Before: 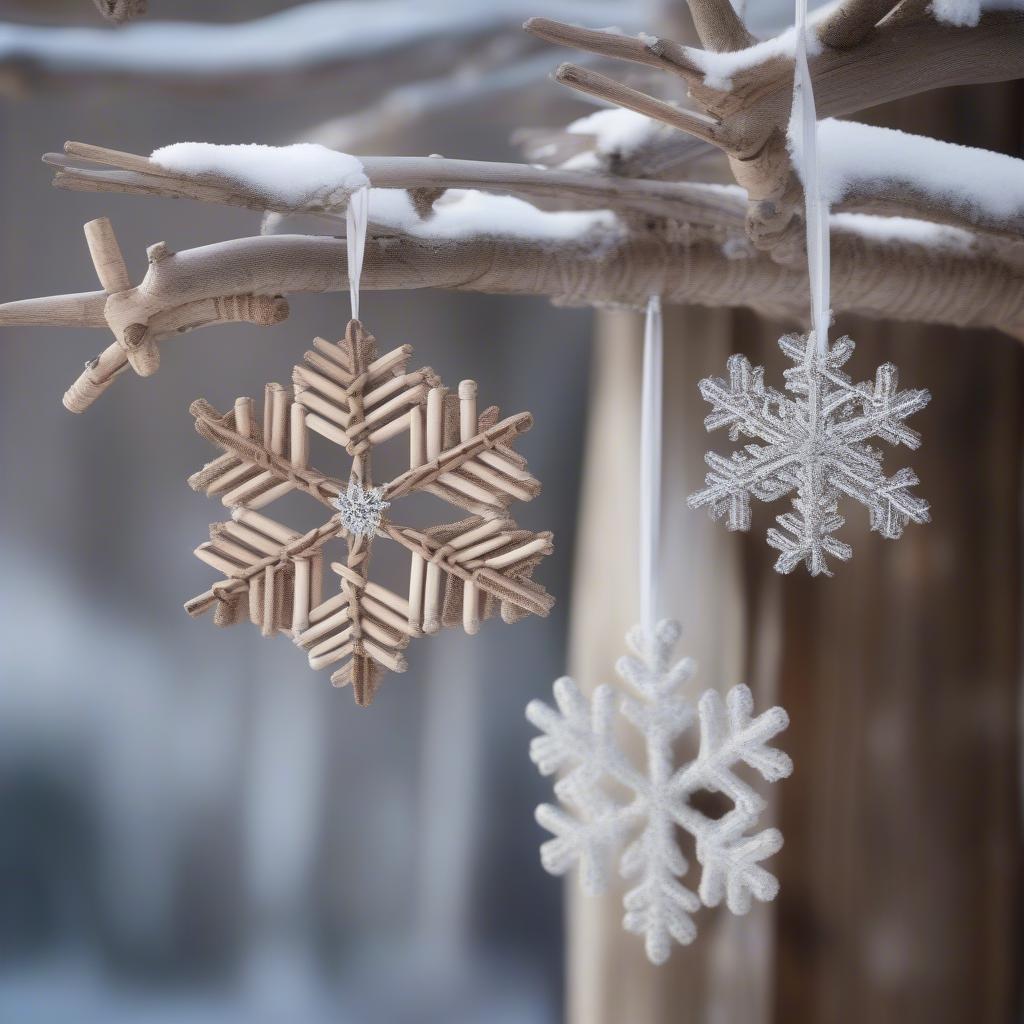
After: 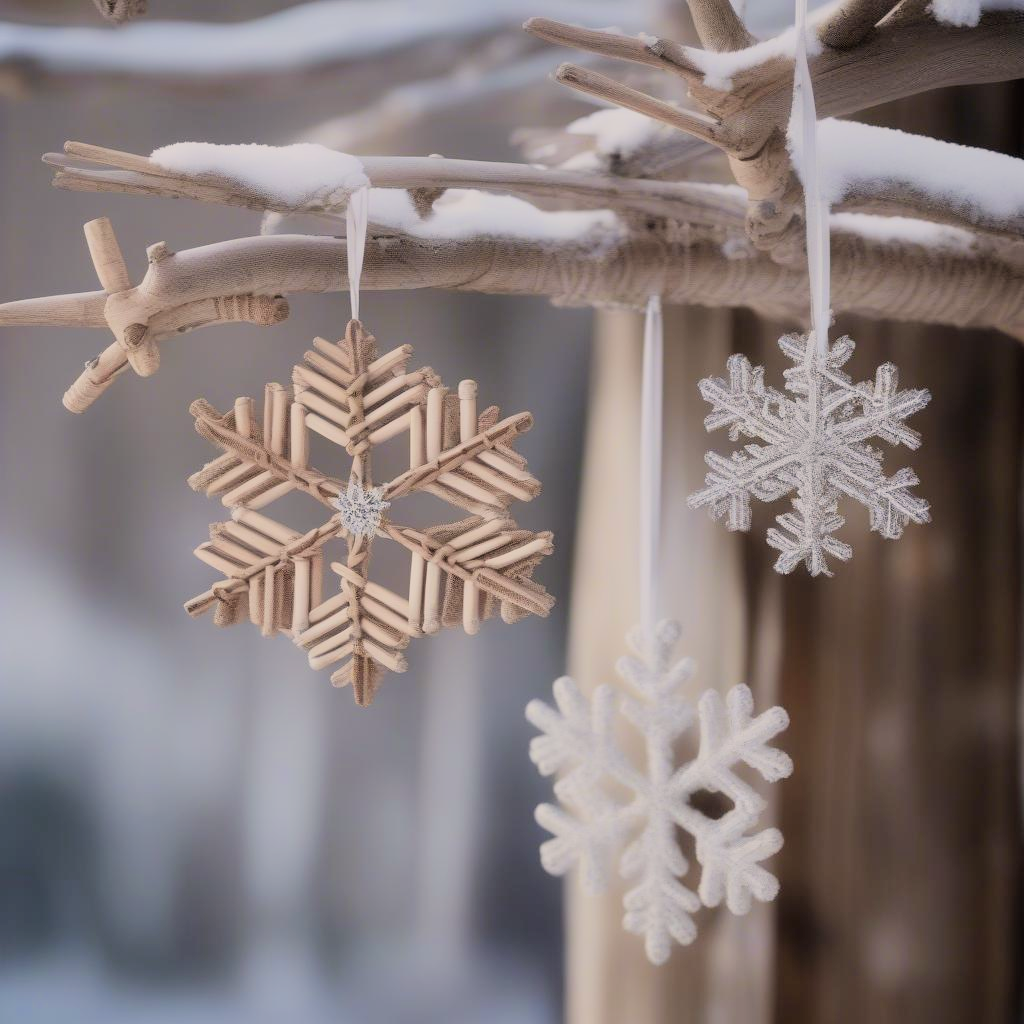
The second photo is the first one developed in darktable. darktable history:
exposure: exposure 0.403 EV, compensate exposure bias true, compensate highlight preservation false
filmic rgb: black relative exposure -7.08 EV, white relative exposure 5.37 EV, threshold 2.97 EV, hardness 3.03, color science v6 (2022), enable highlight reconstruction true
color correction: highlights a* 3.76, highlights b* 5.08
